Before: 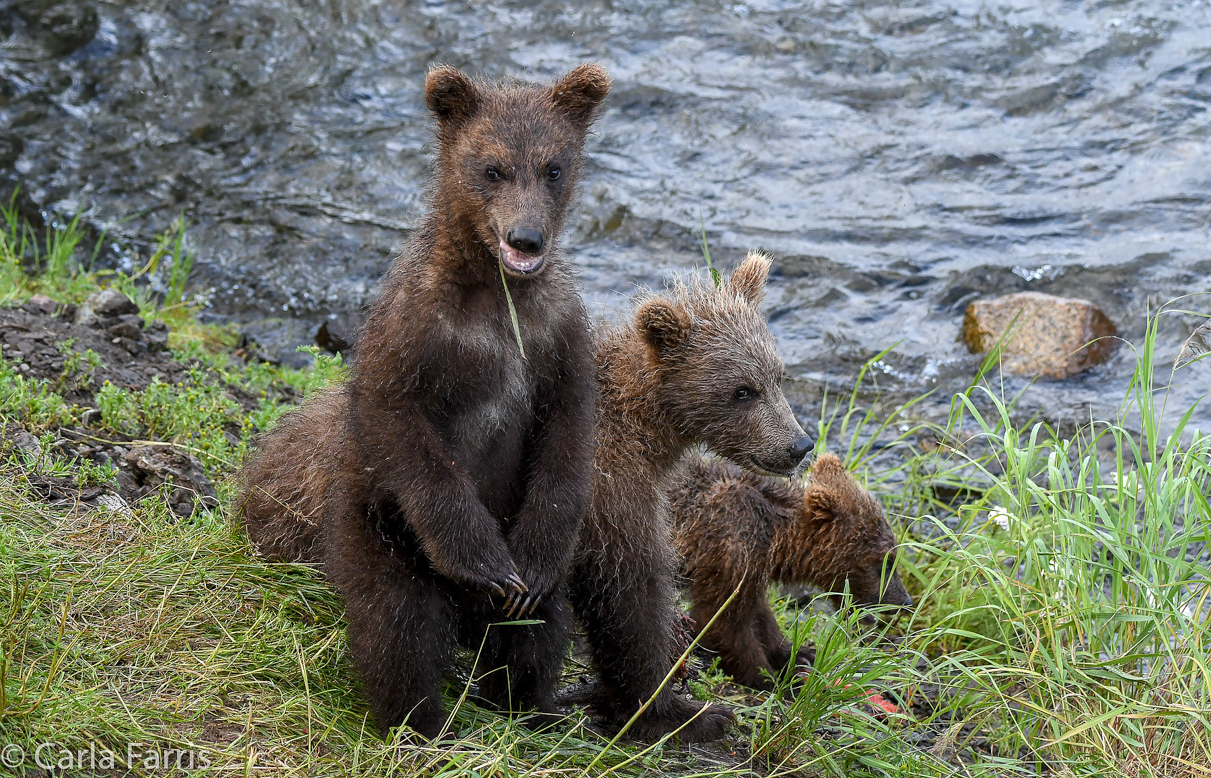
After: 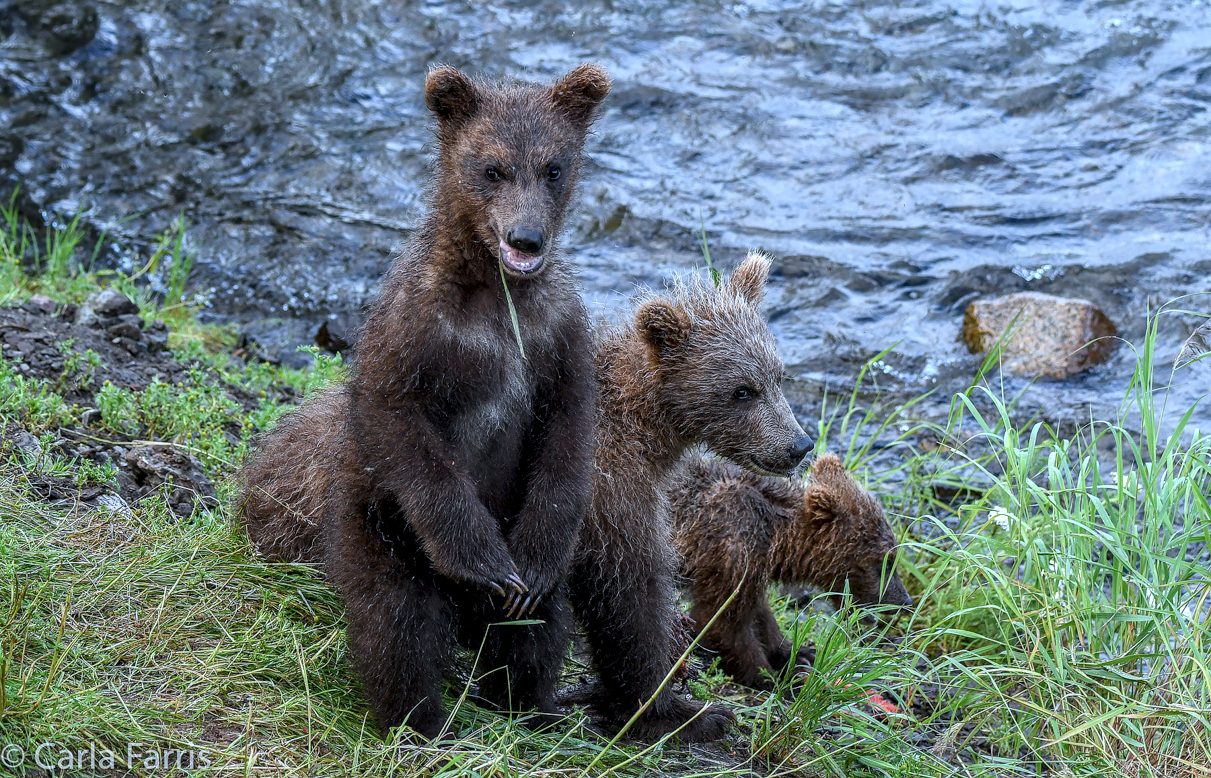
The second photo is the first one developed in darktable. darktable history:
local contrast: on, module defaults
color calibration: x 0.38, y 0.391, temperature 4086.74 K
